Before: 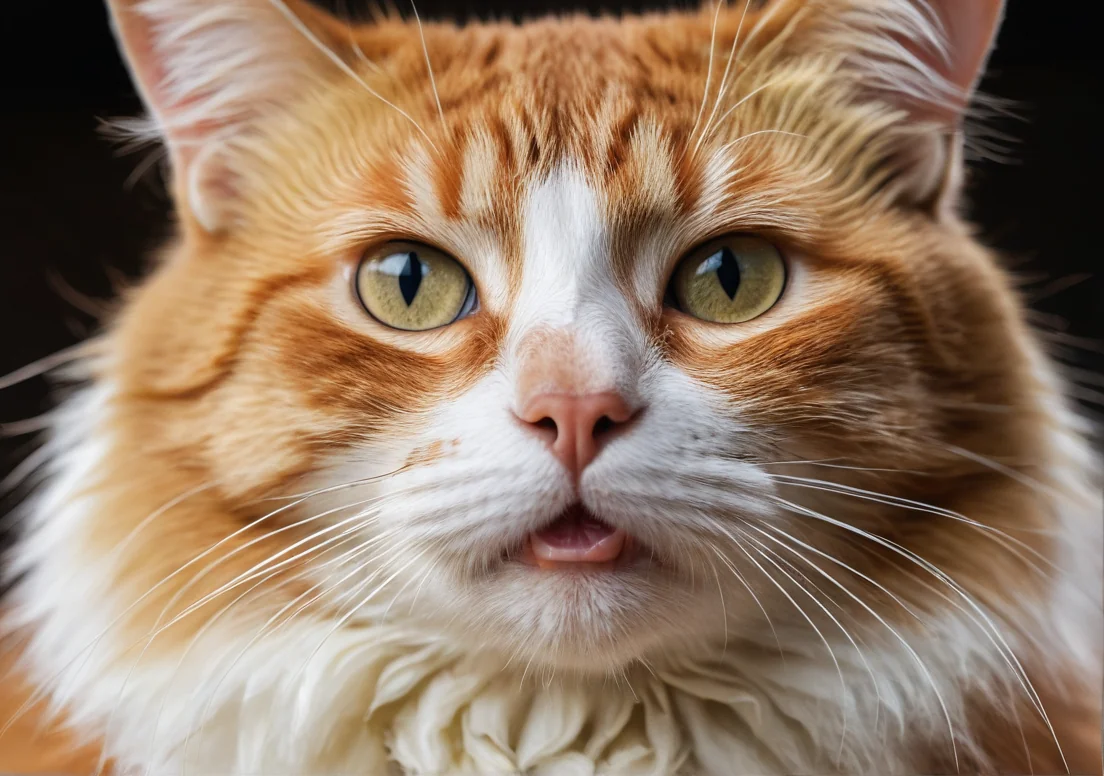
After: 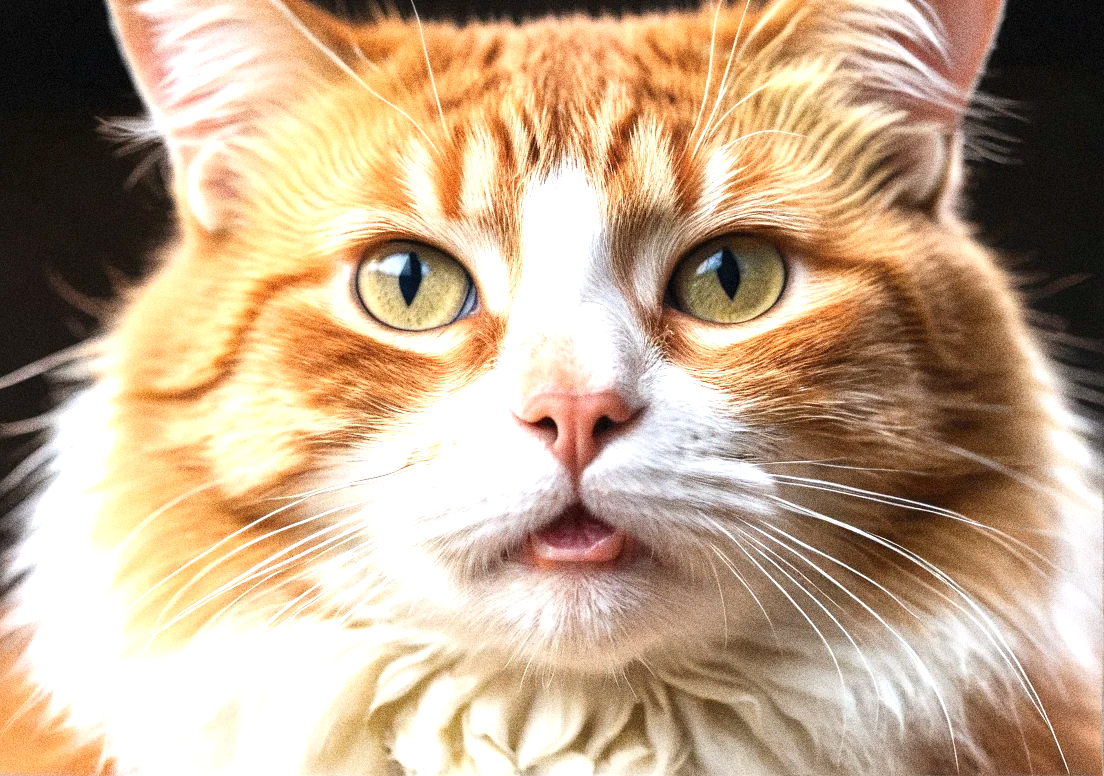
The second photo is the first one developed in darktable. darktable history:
exposure: black level correction 0, exposure 1.1 EV, compensate exposure bias true, compensate highlight preservation false
grain: coarseness 14.49 ISO, strength 48.04%, mid-tones bias 35%
